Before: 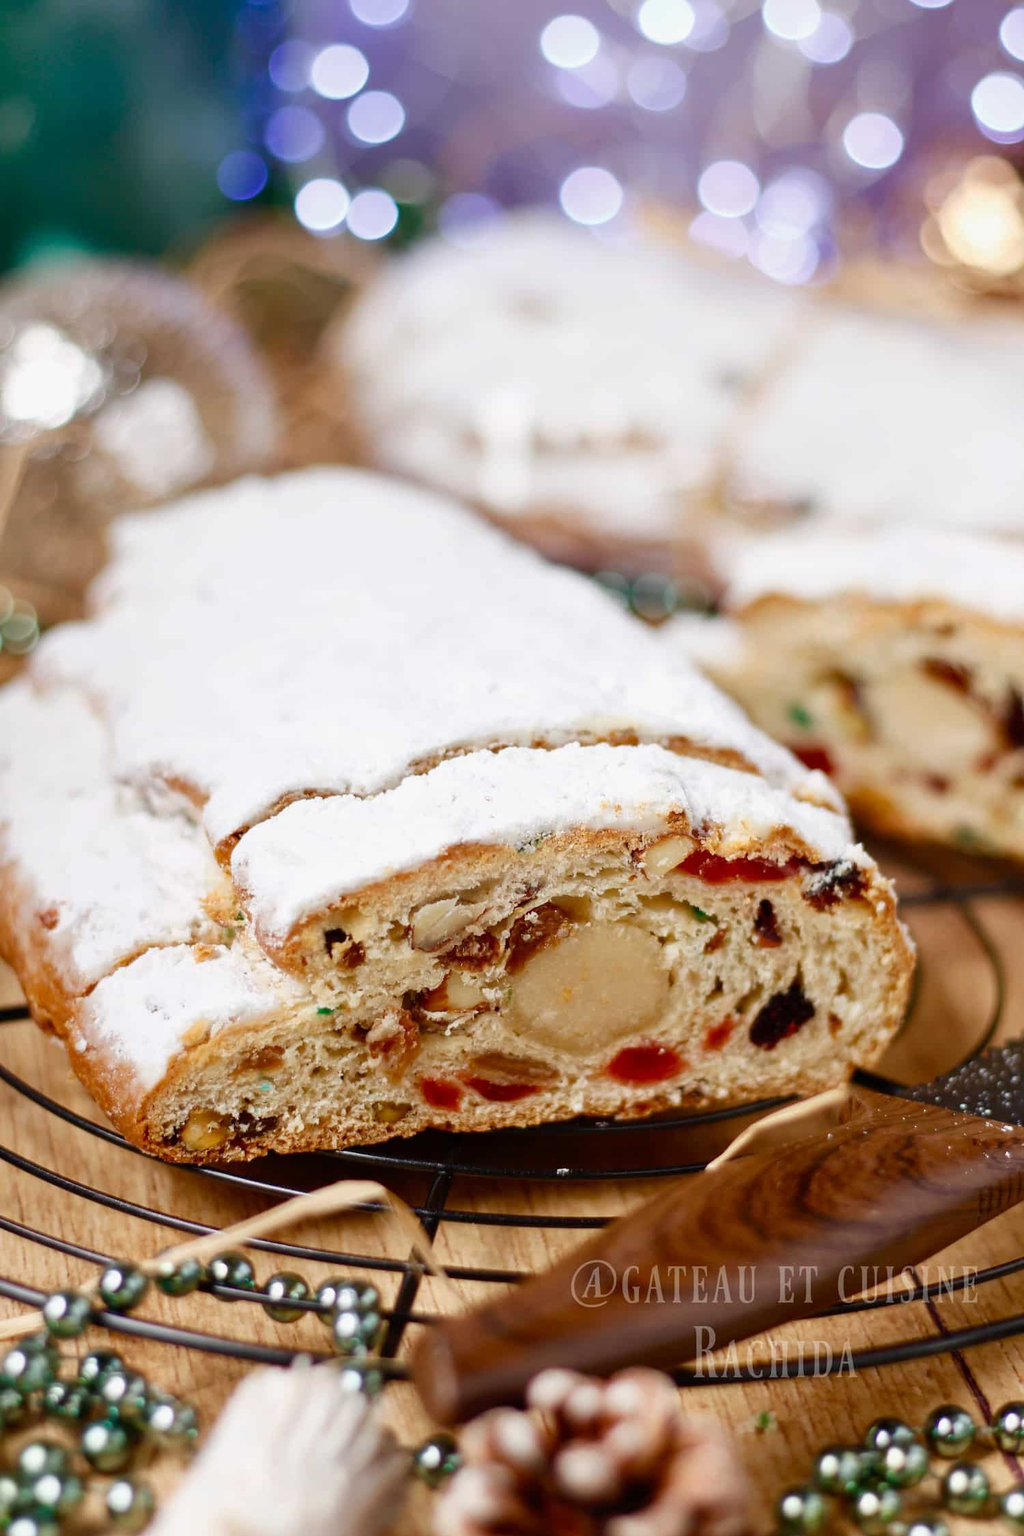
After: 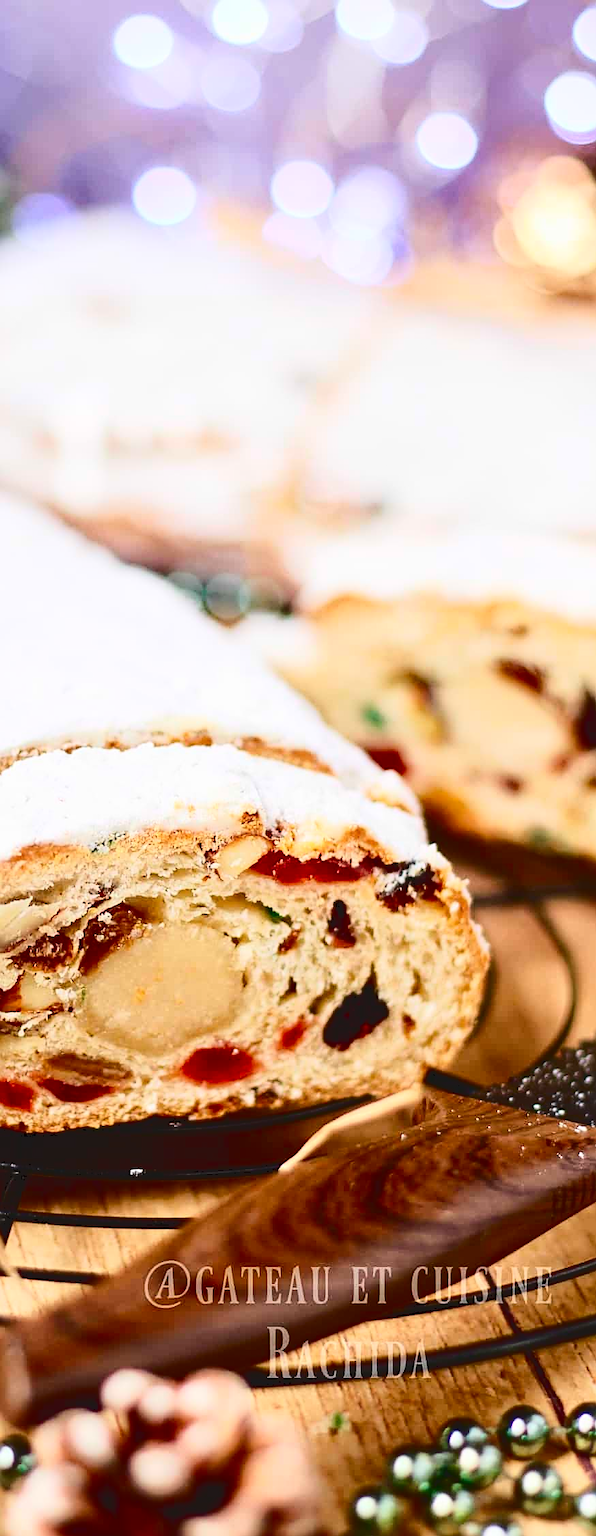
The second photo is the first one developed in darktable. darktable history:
sharpen: on, module defaults
crop: left 41.718%
tone curve: curves: ch0 [(0, 0) (0.003, 0.085) (0.011, 0.086) (0.025, 0.086) (0.044, 0.088) (0.069, 0.093) (0.1, 0.102) (0.136, 0.12) (0.177, 0.157) (0.224, 0.203) (0.277, 0.277) (0.335, 0.36) (0.399, 0.463) (0.468, 0.559) (0.543, 0.626) (0.623, 0.703) (0.709, 0.789) (0.801, 0.869) (0.898, 0.927) (1, 1)], color space Lab, independent channels, preserve colors none
contrast brightness saturation: contrast 0.229, brightness 0.111, saturation 0.287
